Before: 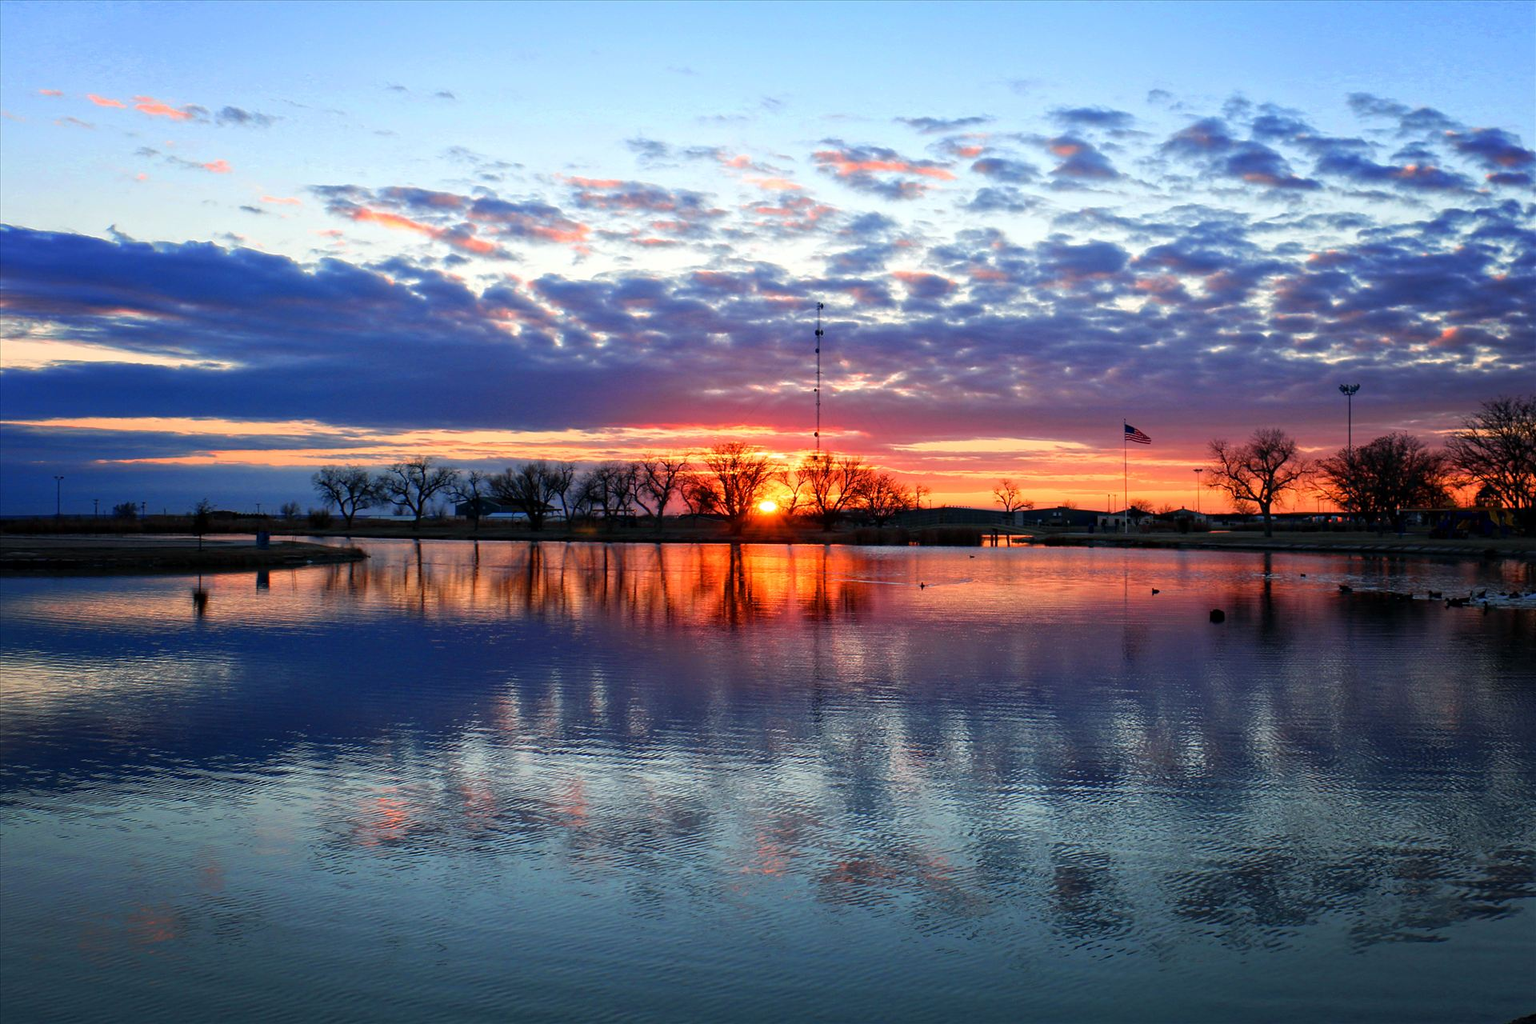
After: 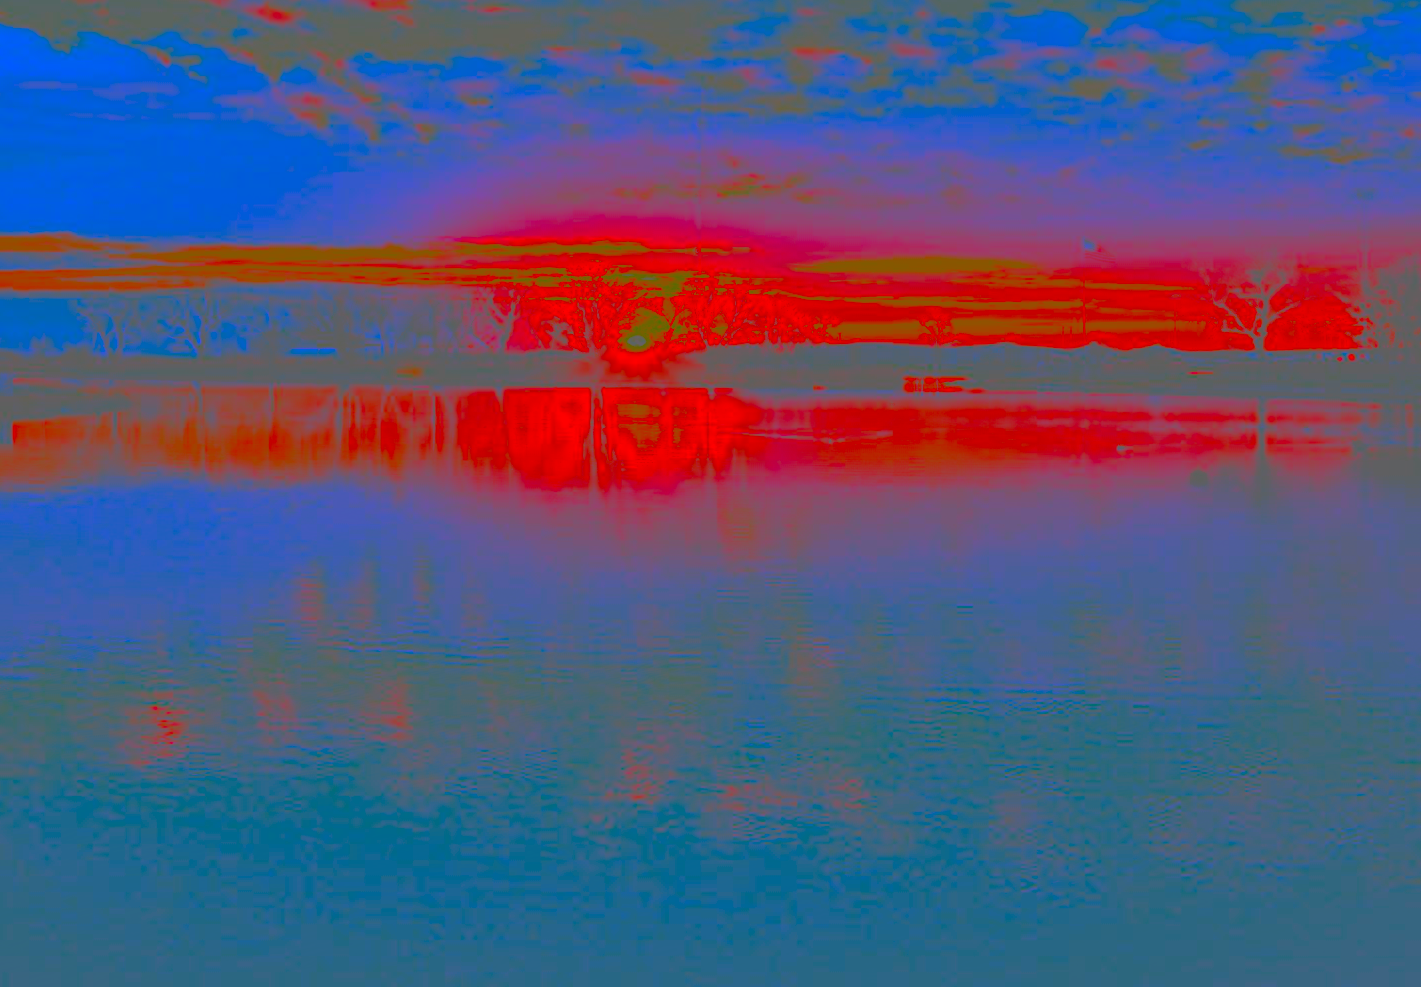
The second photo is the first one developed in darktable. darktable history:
shadows and highlights: shadows 43.06, highlights 6.94
local contrast: detail 130%
contrast brightness saturation: contrast -0.99, brightness -0.17, saturation 0.75
crop: left 16.871%, top 22.857%, right 9.116%
